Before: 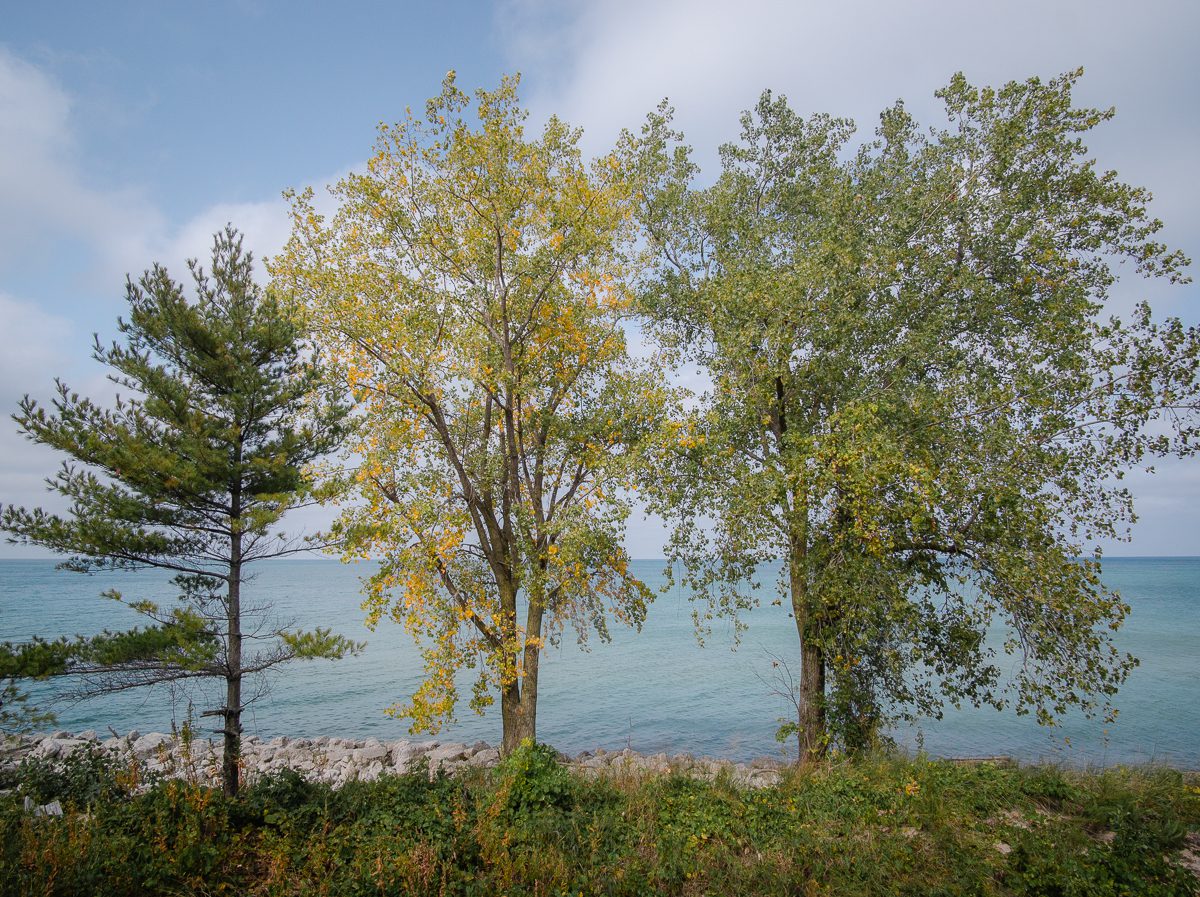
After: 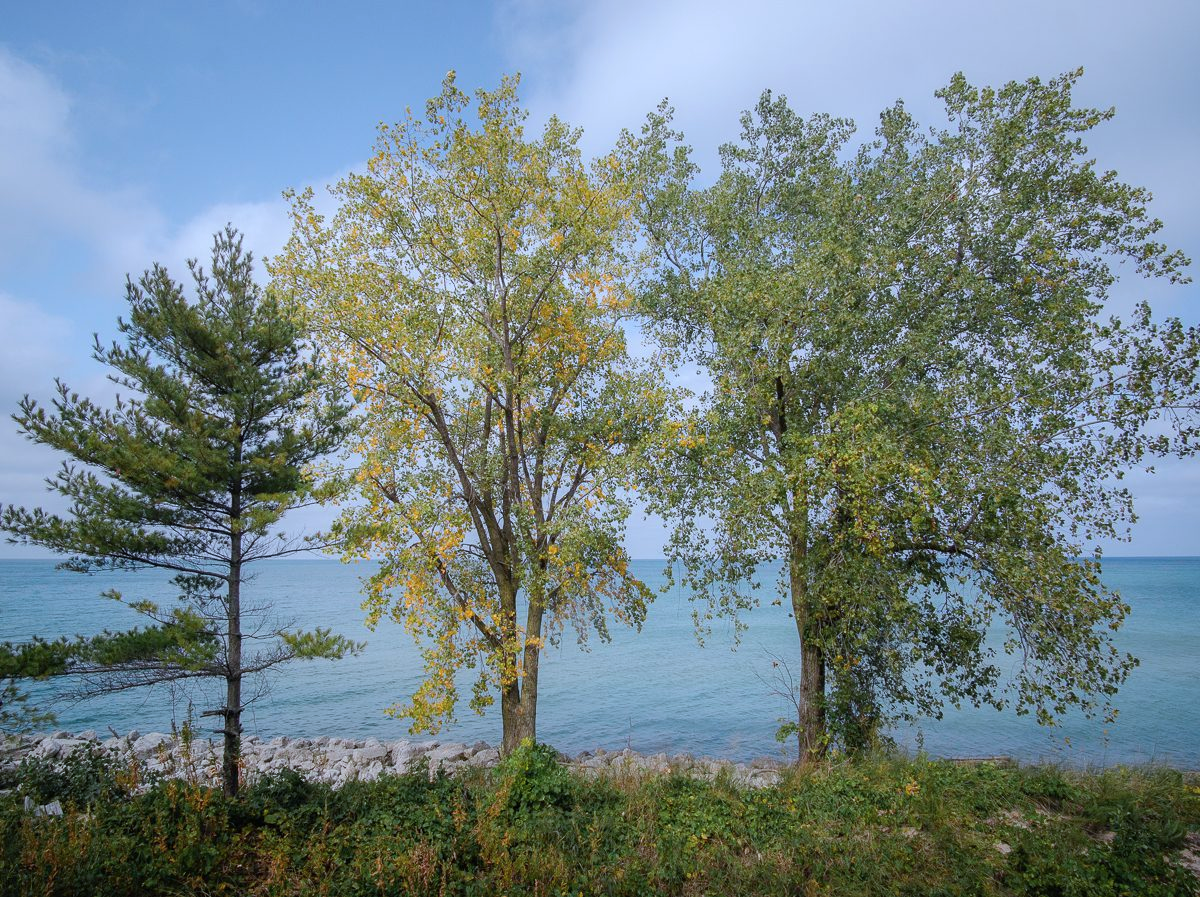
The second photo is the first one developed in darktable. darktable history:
color calibration: gray › normalize channels true, x 0.371, y 0.377, temperature 4292.48 K, gamut compression 0.01
